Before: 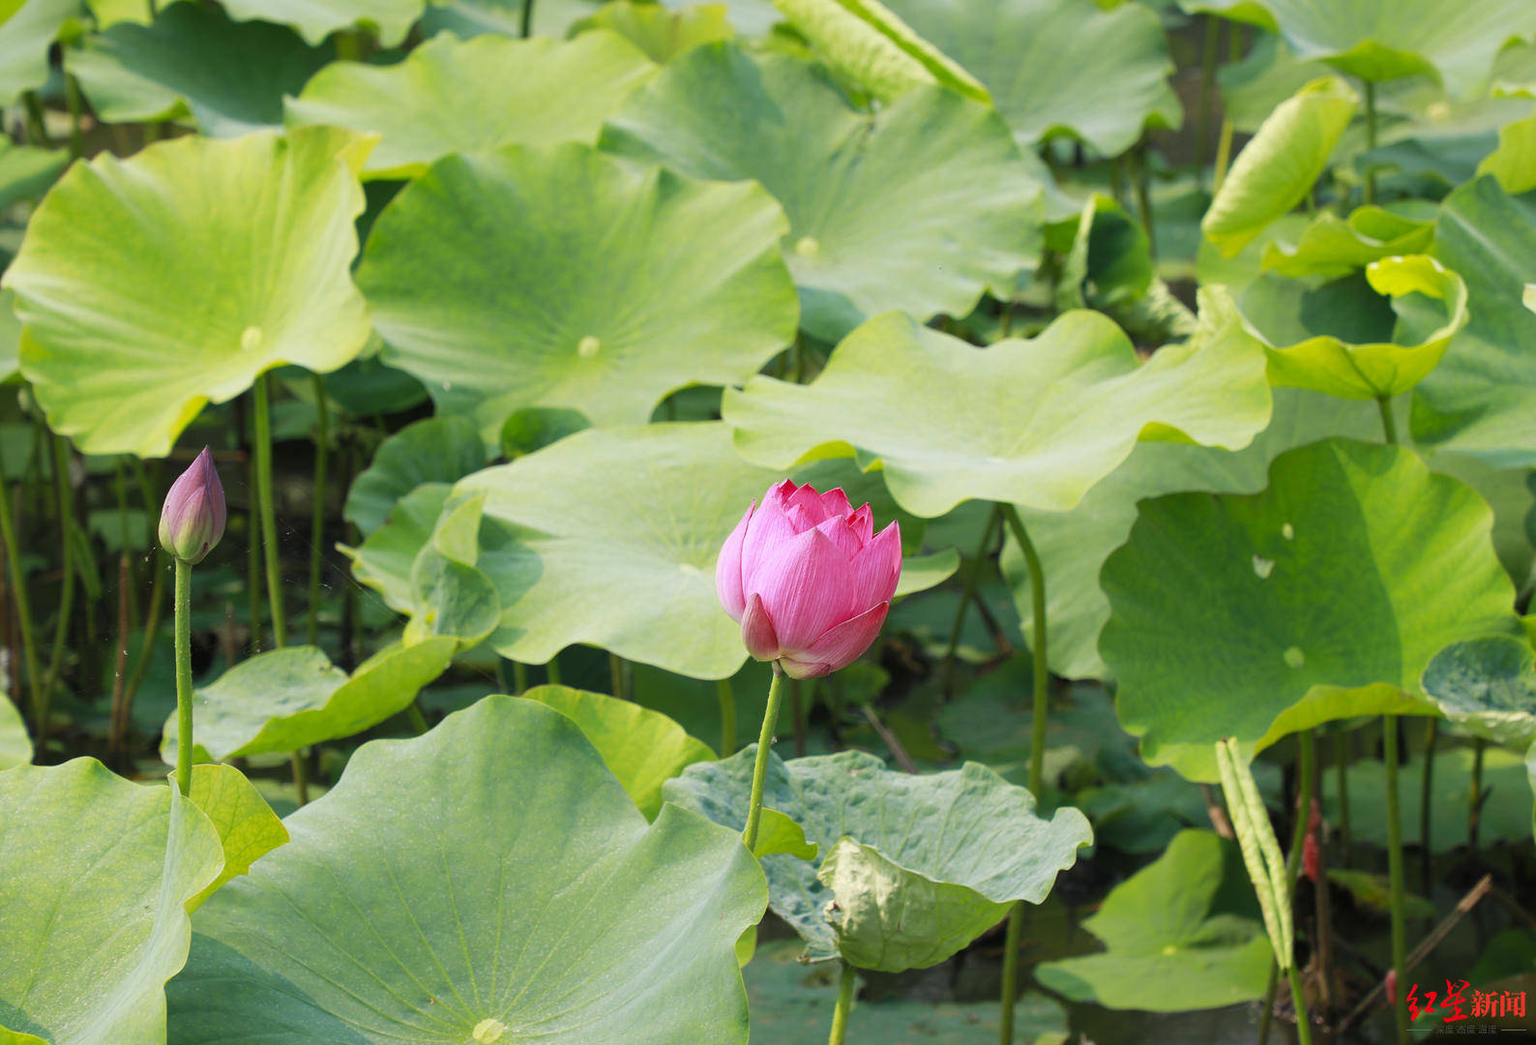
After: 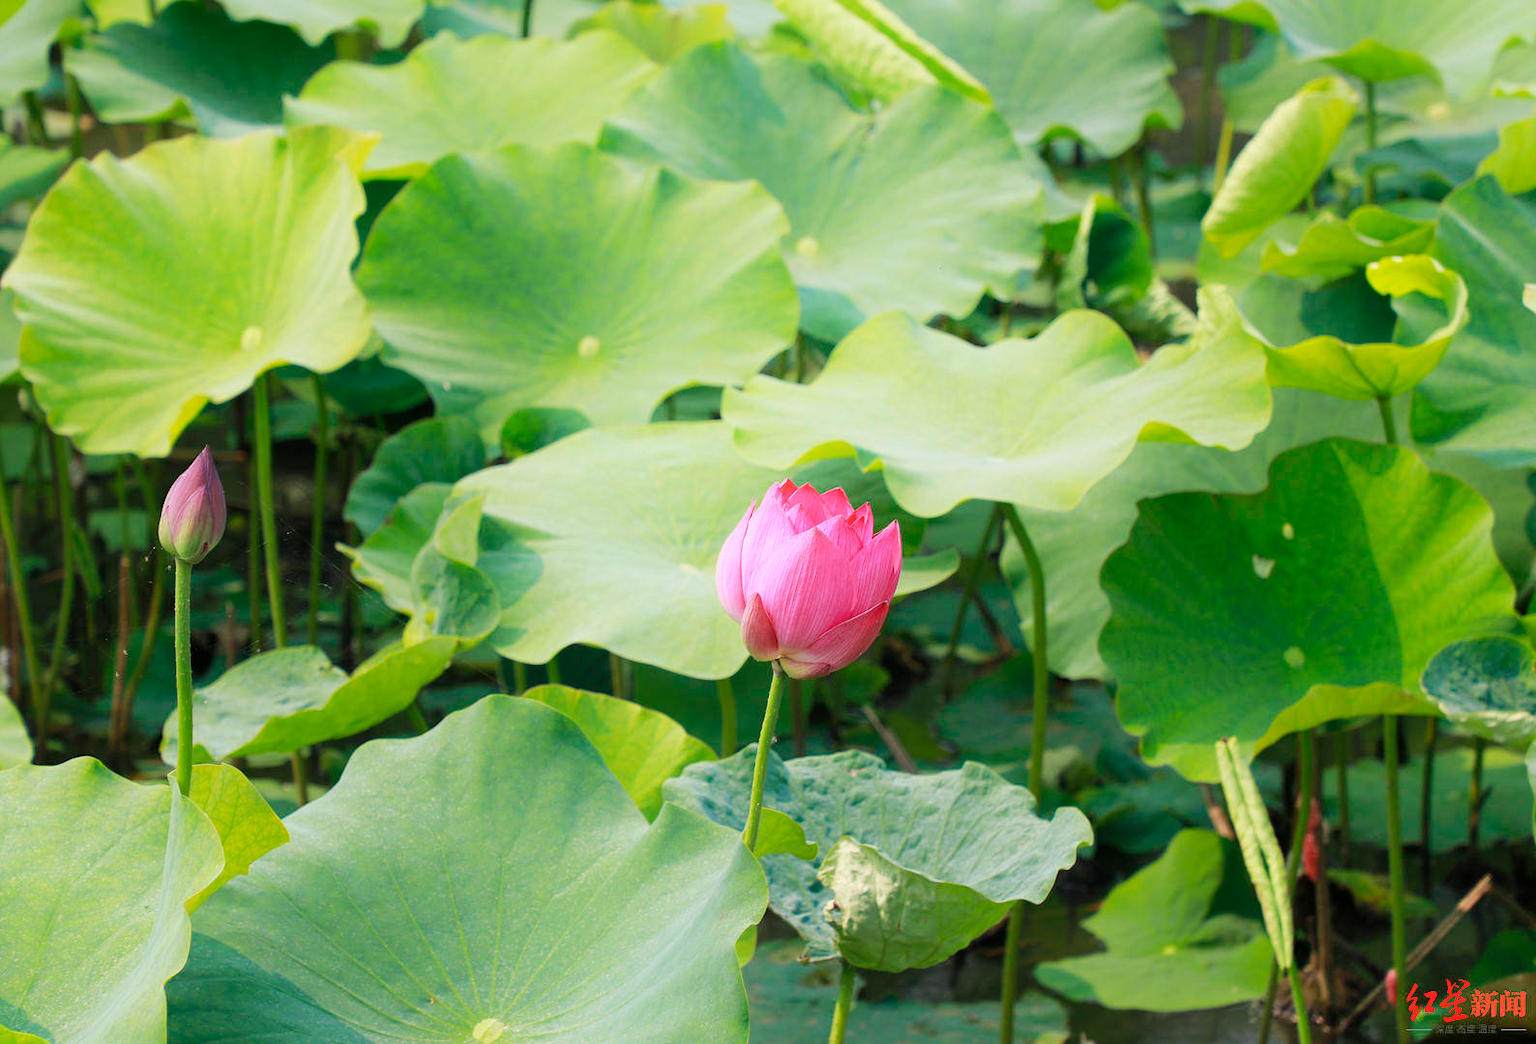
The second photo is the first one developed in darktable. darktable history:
shadows and highlights: highlights 69.54, soften with gaussian
